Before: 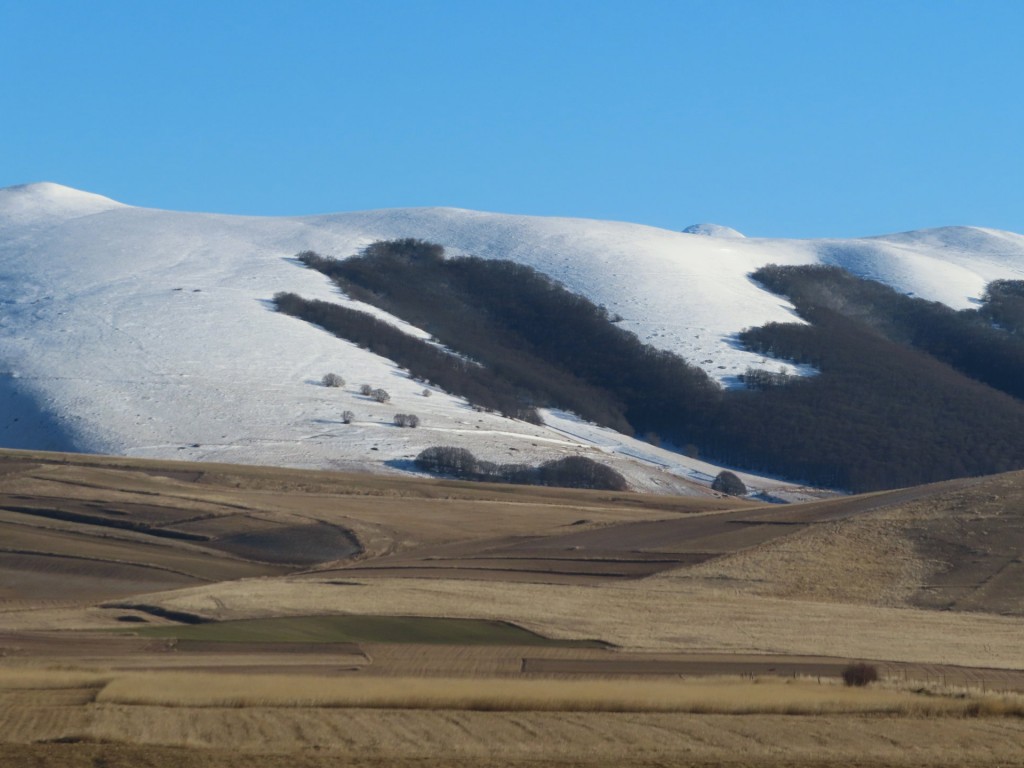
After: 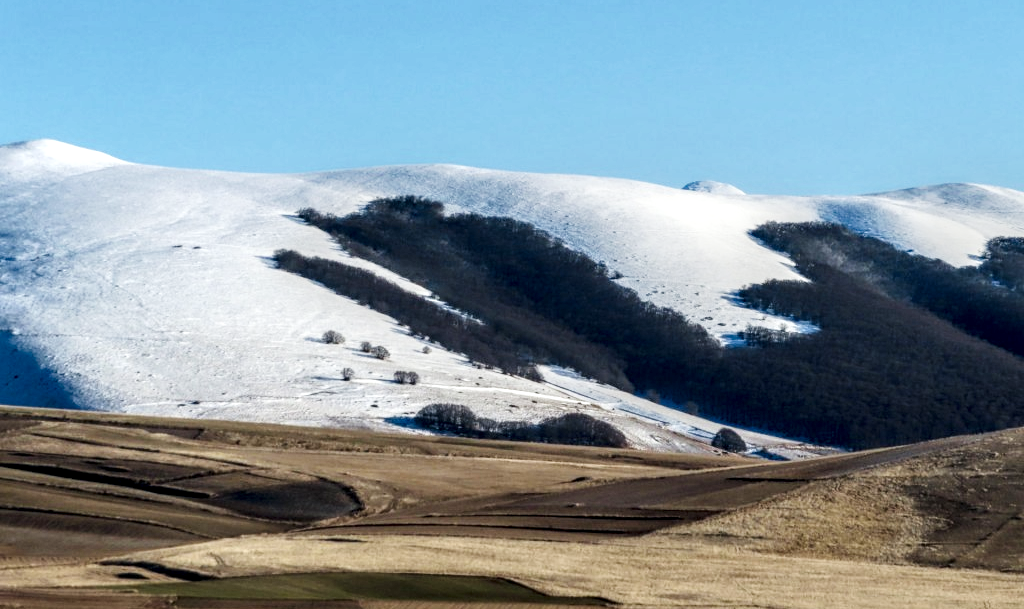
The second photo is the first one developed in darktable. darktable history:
tone curve: curves: ch0 [(0, 0.003) (0.044, 0.025) (0.12, 0.089) (0.197, 0.168) (0.281, 0.273) (0.468, 0.548) (0.583, 0.691) (0.701, 0.815) (0.86, 0.922) (1, 0.982)]; ch1 [(0, 0) (0.232, 0.214) (0.404, 0.376) (0.461, 0.425) (0.493, 0.481) (0.501, 0.5) (0.517, 0.524) (0.55, 0.585) (0.598, 0.651) (0.671, 0.735) (0.796, 0.85) (1, 1)]; ch2 [(0, 0) (0.249, 0.216) (0.357, 0.317) (0.448, 0.432) (0.478, 0.492) (0.498, 0.499) (0.517, 0.527) (0.537, 0.564) (0.569, 0.617) (0.61, 0.659) (0.706, 0.75) (0.808, 0.809) (0.991, 0.968)], preserve colors none
crop and rotate: top 5.661%, bottom 14.919%
local contrast: highlights 18%, detail 185%
